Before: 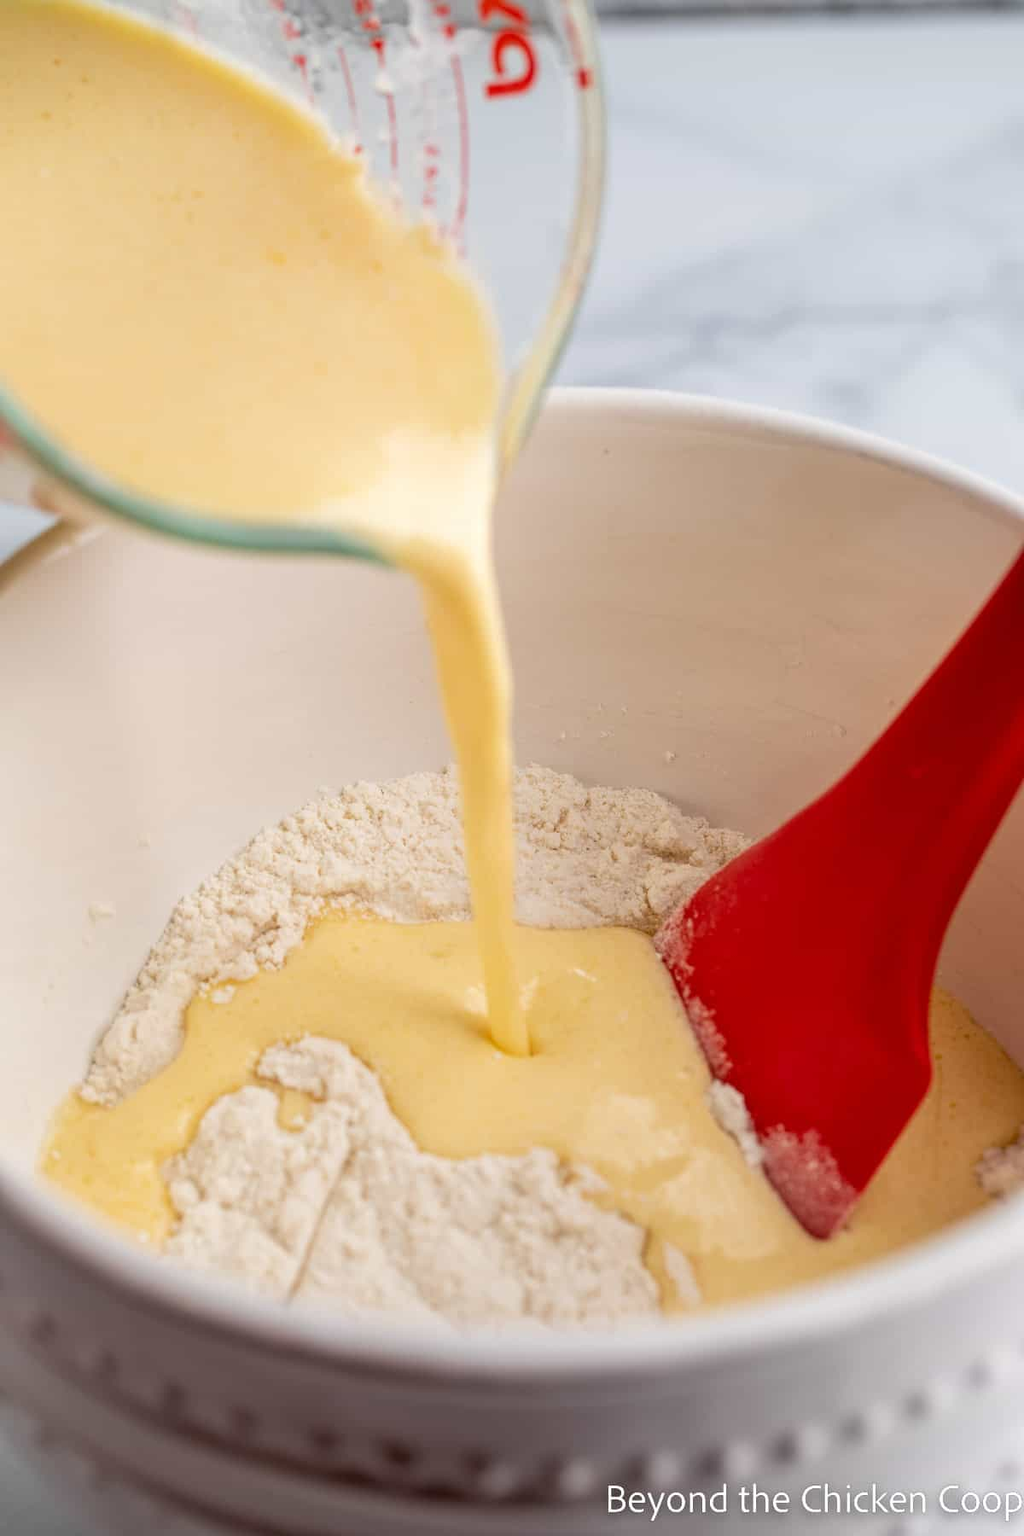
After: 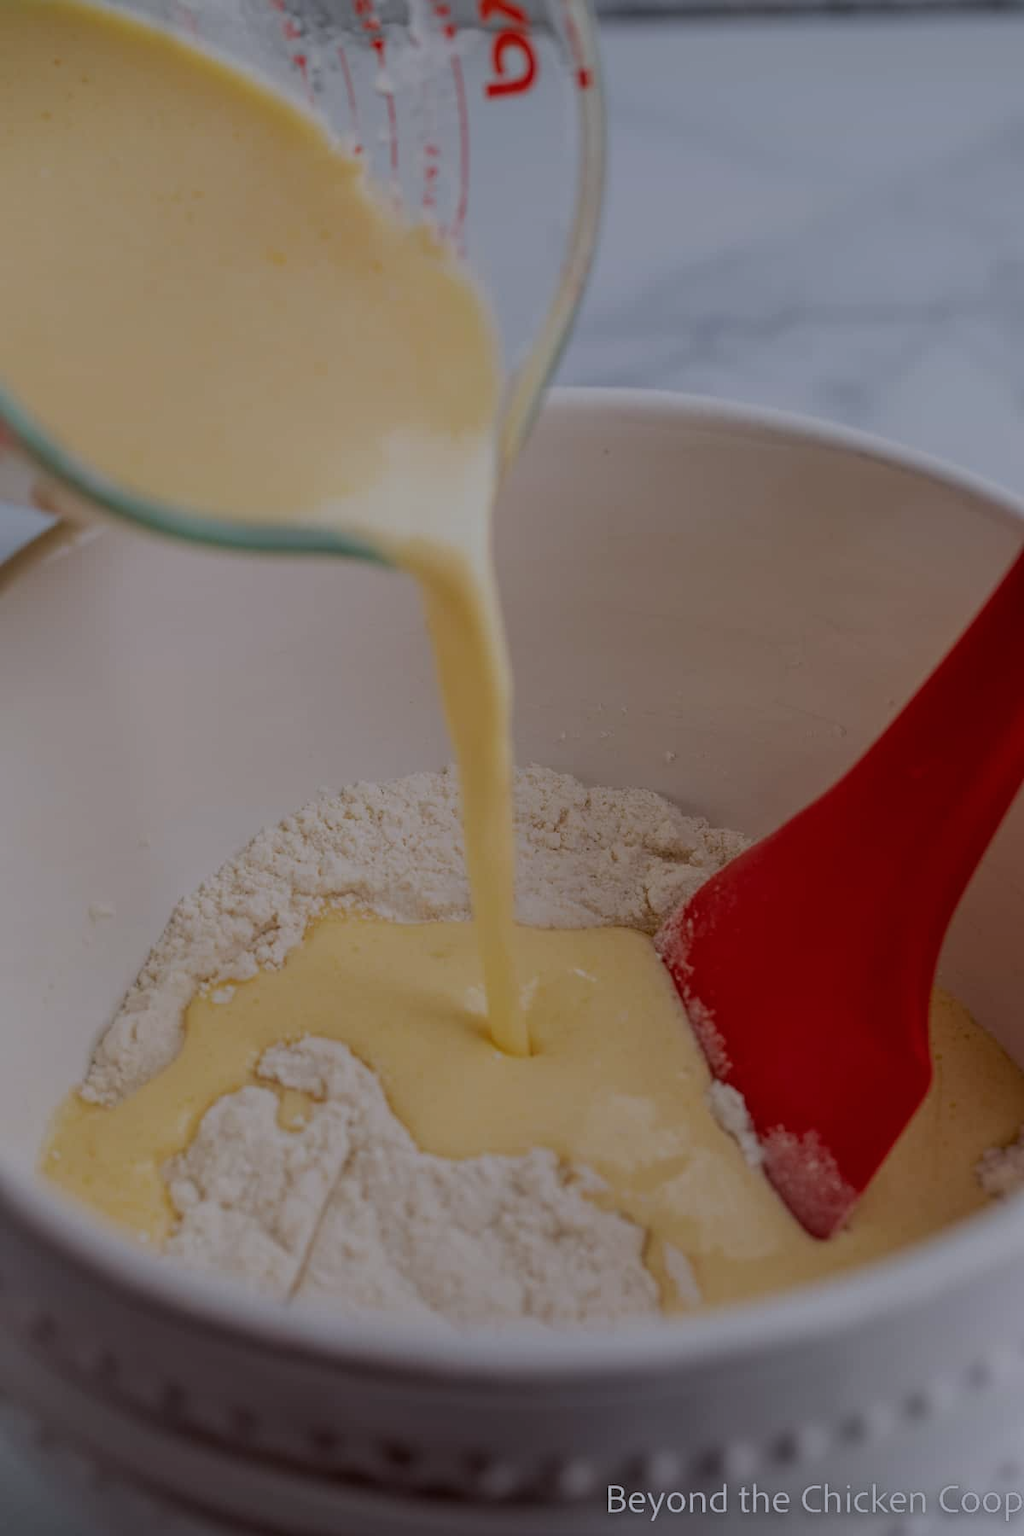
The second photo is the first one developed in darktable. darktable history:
exposure: exposure -1.37 EV, compensate highlight preservation false
color calibration: illuminant as shot in camera, x 0.358, y 0.373, temperature 4628.91 K
